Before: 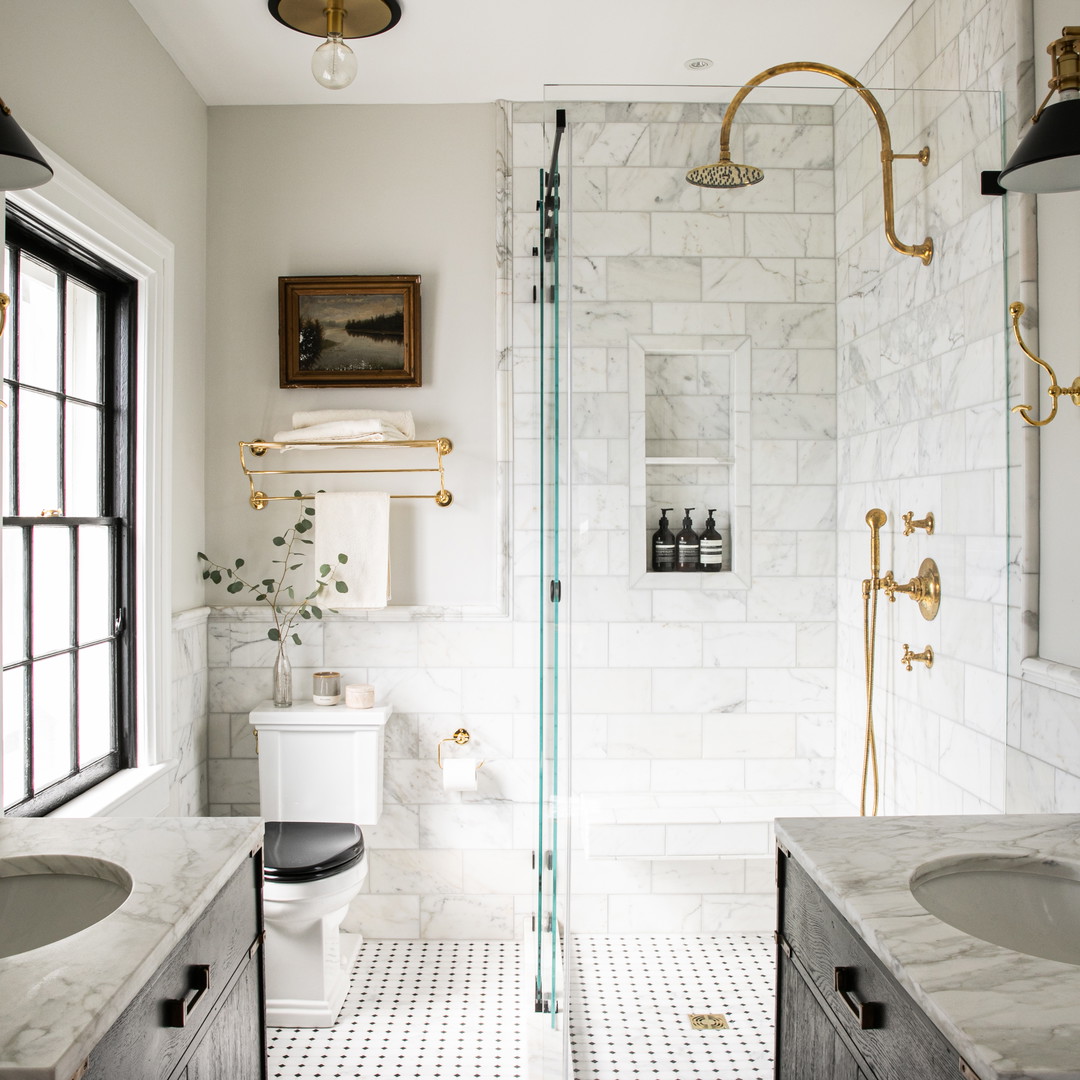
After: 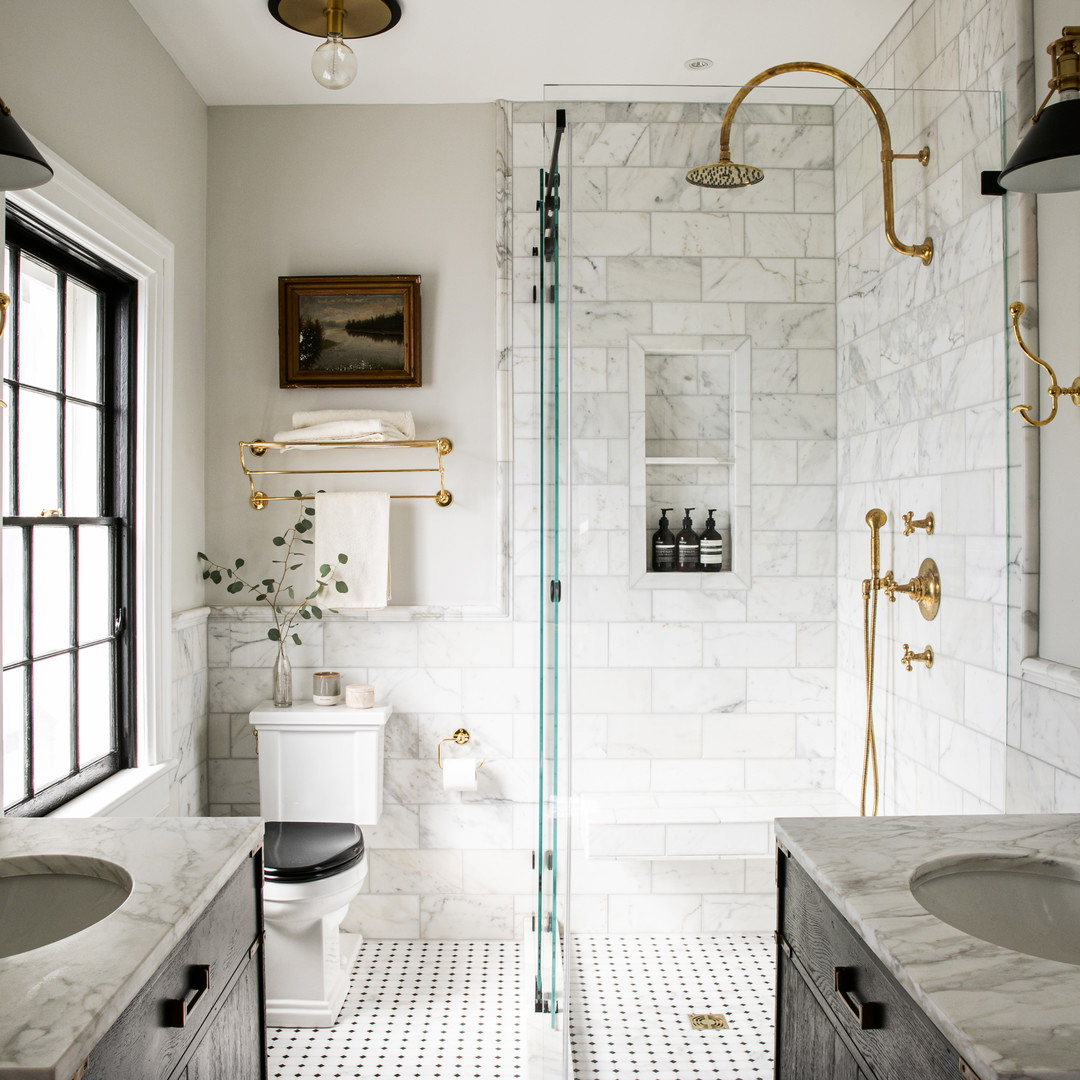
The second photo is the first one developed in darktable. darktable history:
contrast brightness saturation: brightness -0.092
